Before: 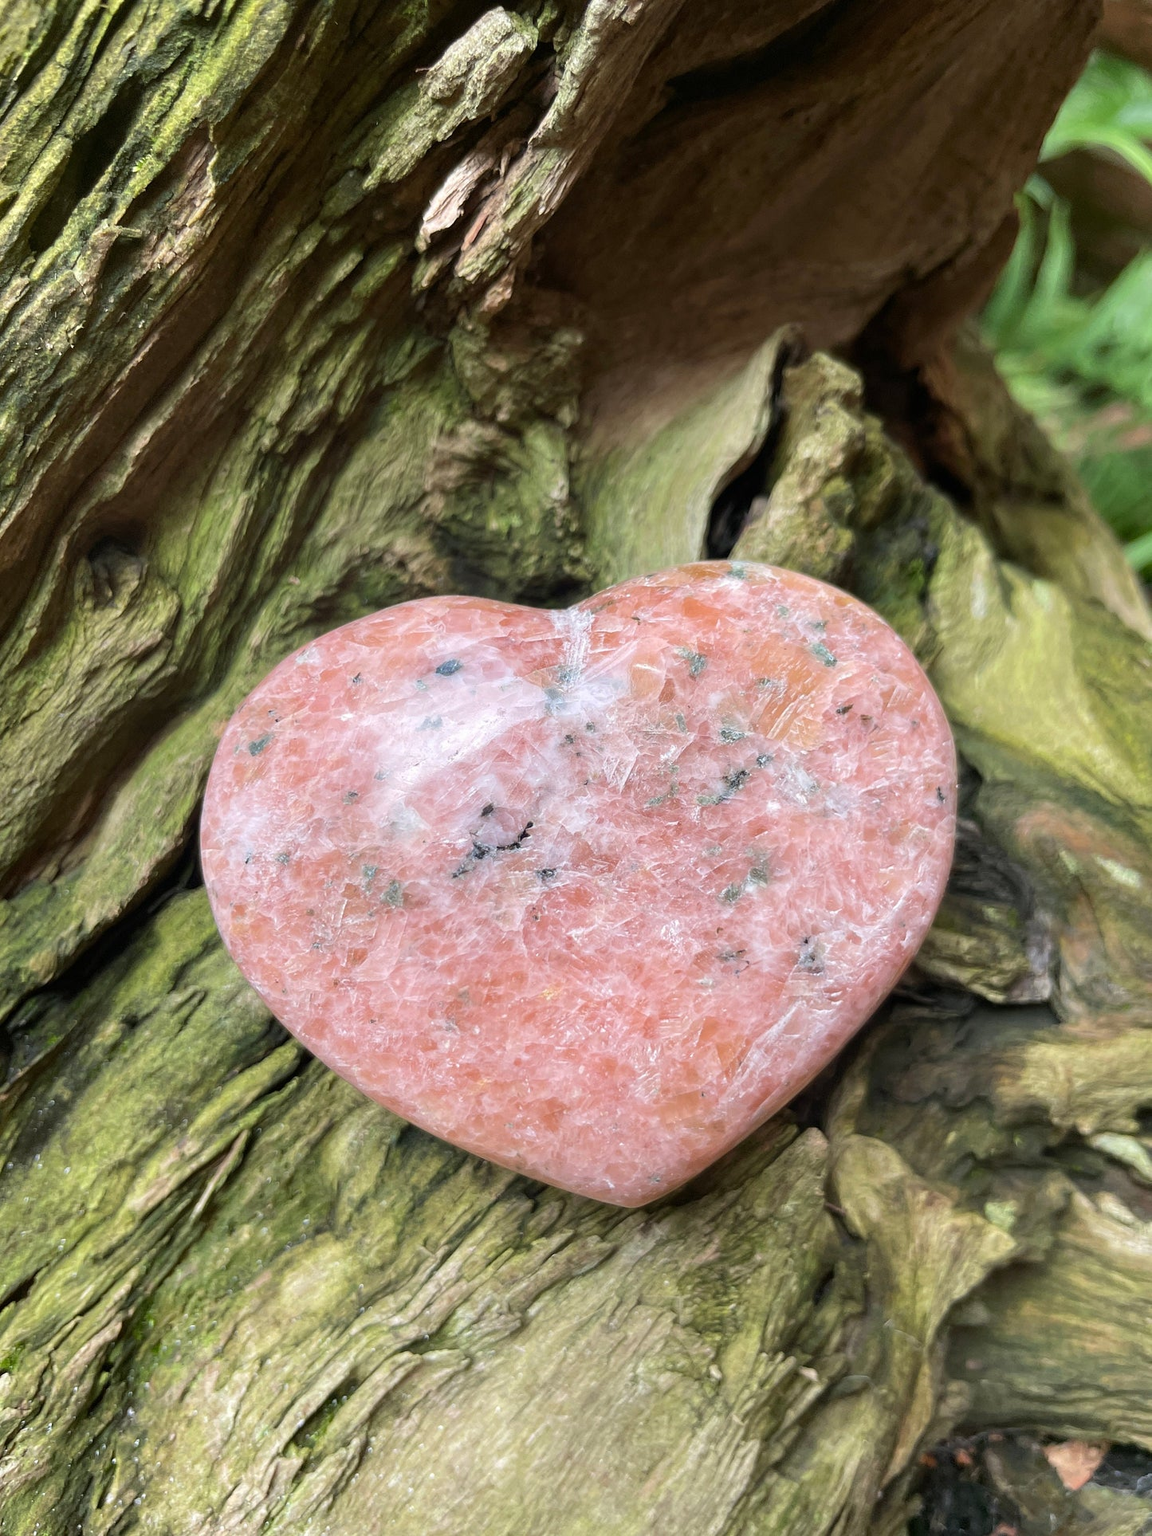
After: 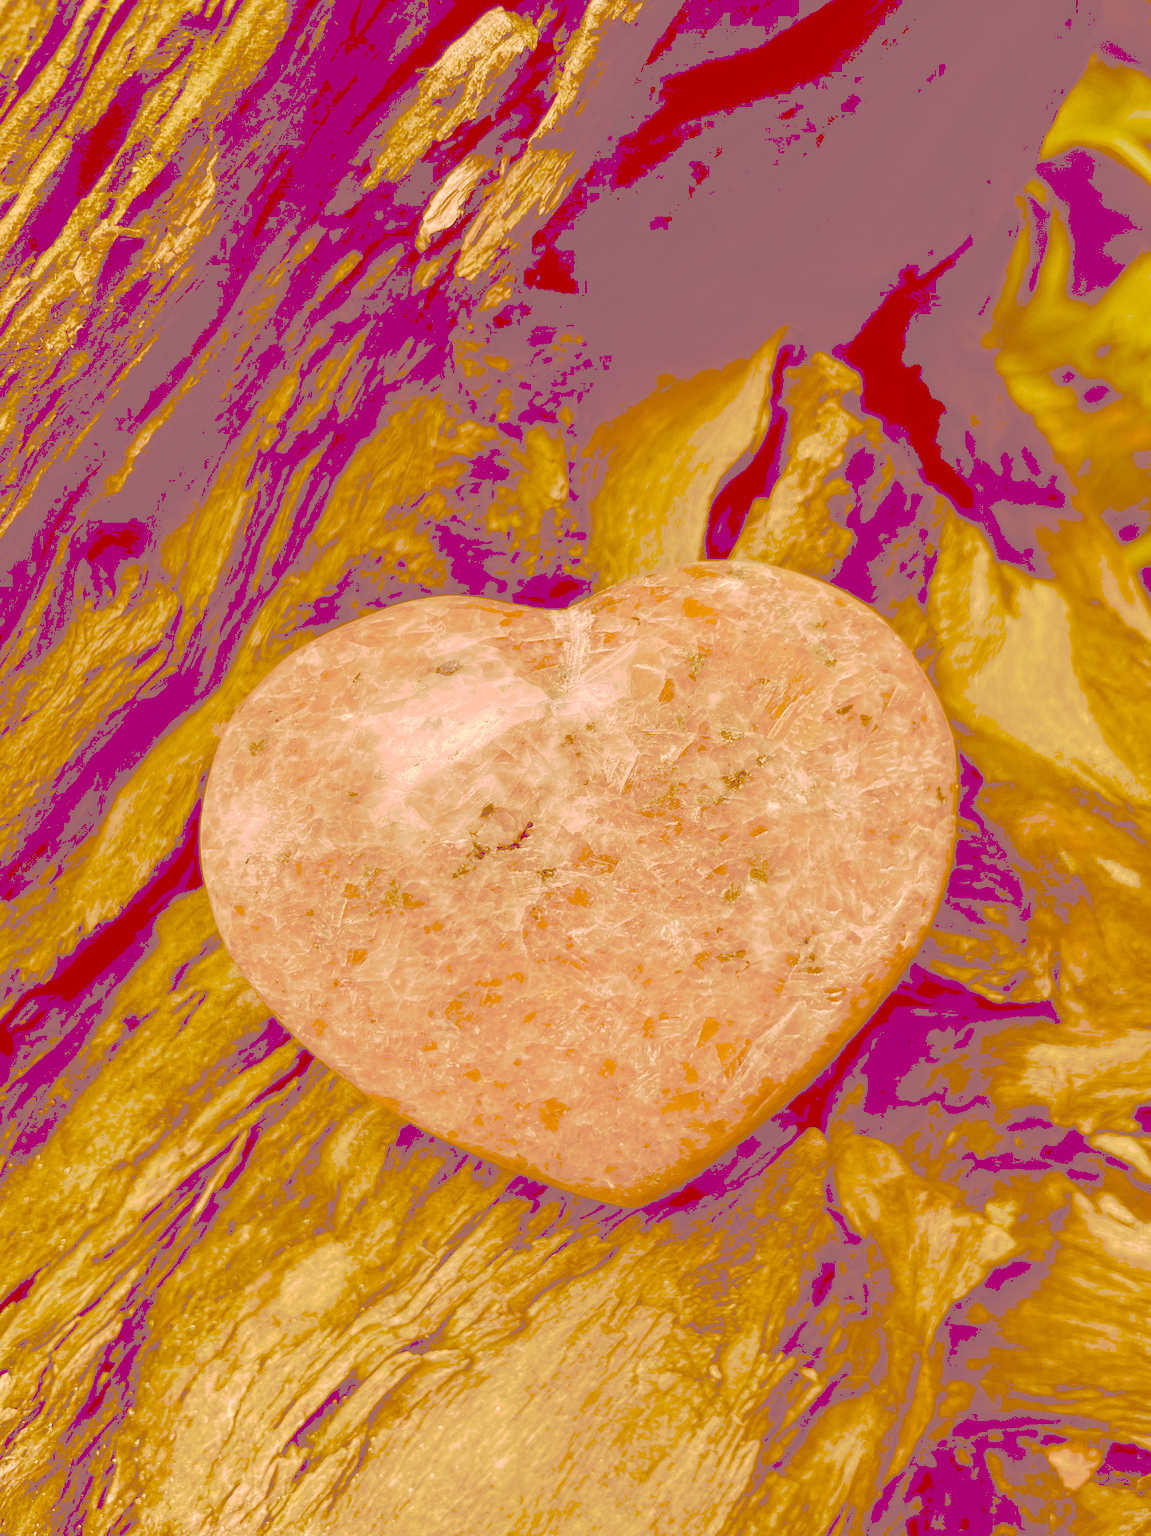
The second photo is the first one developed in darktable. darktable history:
tone curve: curves: ch0 [(0, 0) (0.003, 0.453) (0.011, 0.457) (0.025, 0.457) (0.044, 0.463) (0.069, 0.464) (0.1, 0.471) (0.136, 0.475) (0.177, 0.481) (0.224, 0.486) (0.277, 0.496) (0.335, 0.515) (0.399, 0.544) (0.468, 0.577) (0.543, 0.621) (0.623, 0.67) (0.709, 0.73) (0.801, 0.788) (0.898, 0.848) (1, 1)], preserve colors none
color look up table: target L [95.65, 91.38, 86.29, 85.45, 84.02, 75.06, 74.61, 67.7, 63.68, 59.46, 47.21, 45.2, 27.13, 78.34, 76.66, 68.44, 67.82, 64.26, 51.32, 50.76, 38.83, 34.89, 30.51, 27.64, 25.45, 21.91, 96.19, 90.64, 79.47, 76.08, 82.56, 77.87, 61.35, 59.53, 57.19, 52.7, 61.7, 74.91, 47.52, 38.26, 28.59, 48.77, 29.92, 23.45, 88.37, 78.45, 71.51, 54.49, 23.49], target a [12.14, 12.56, -8.165, -0.2, -6.744, -10.88, 8.039, 24.55, -1.202, 7.211, 19.21, 34.02, 64.67, 27.89, 25.77, 47.98, 36.81, 45.05, 81.37, 40.8, 58.86, 85.64, 83.9, 78.6, 74.6, 68.09, 14.07, 20.12, 30.18, 22.65, 23.52, 36.51, 28.42, 68.81, 41.6, 78.06, 36.42, 34.92, 41.86, 76.17, 69.03, 63.52, 78.74, 70.92, 2.729, 12.34, 25.23, 27.63, 70.8], target b [57.49, 93.88, 51.19, 146.7, 144.19, 128.72, 127.73, 116.14, 109.44, 102, 81.16, 77.61, 46.56, 60.02, 131.55, 117.07, 116.25, 110.44, 88.19, 87.25, 66.69, 59.86, 52.38, 47.39, 43.66, 37.57, 26.05, 23.03, 31.71, 42.22, 15.25, 8.032, 104.99, 29.77, 97.79, 90.09, 36.85, 5.433, 81.33, 65.47, 49.01, 1.38, 51.01, 40.2, 23.14, 51.31, 20.9, 93.16, 40.25], num patches 49
